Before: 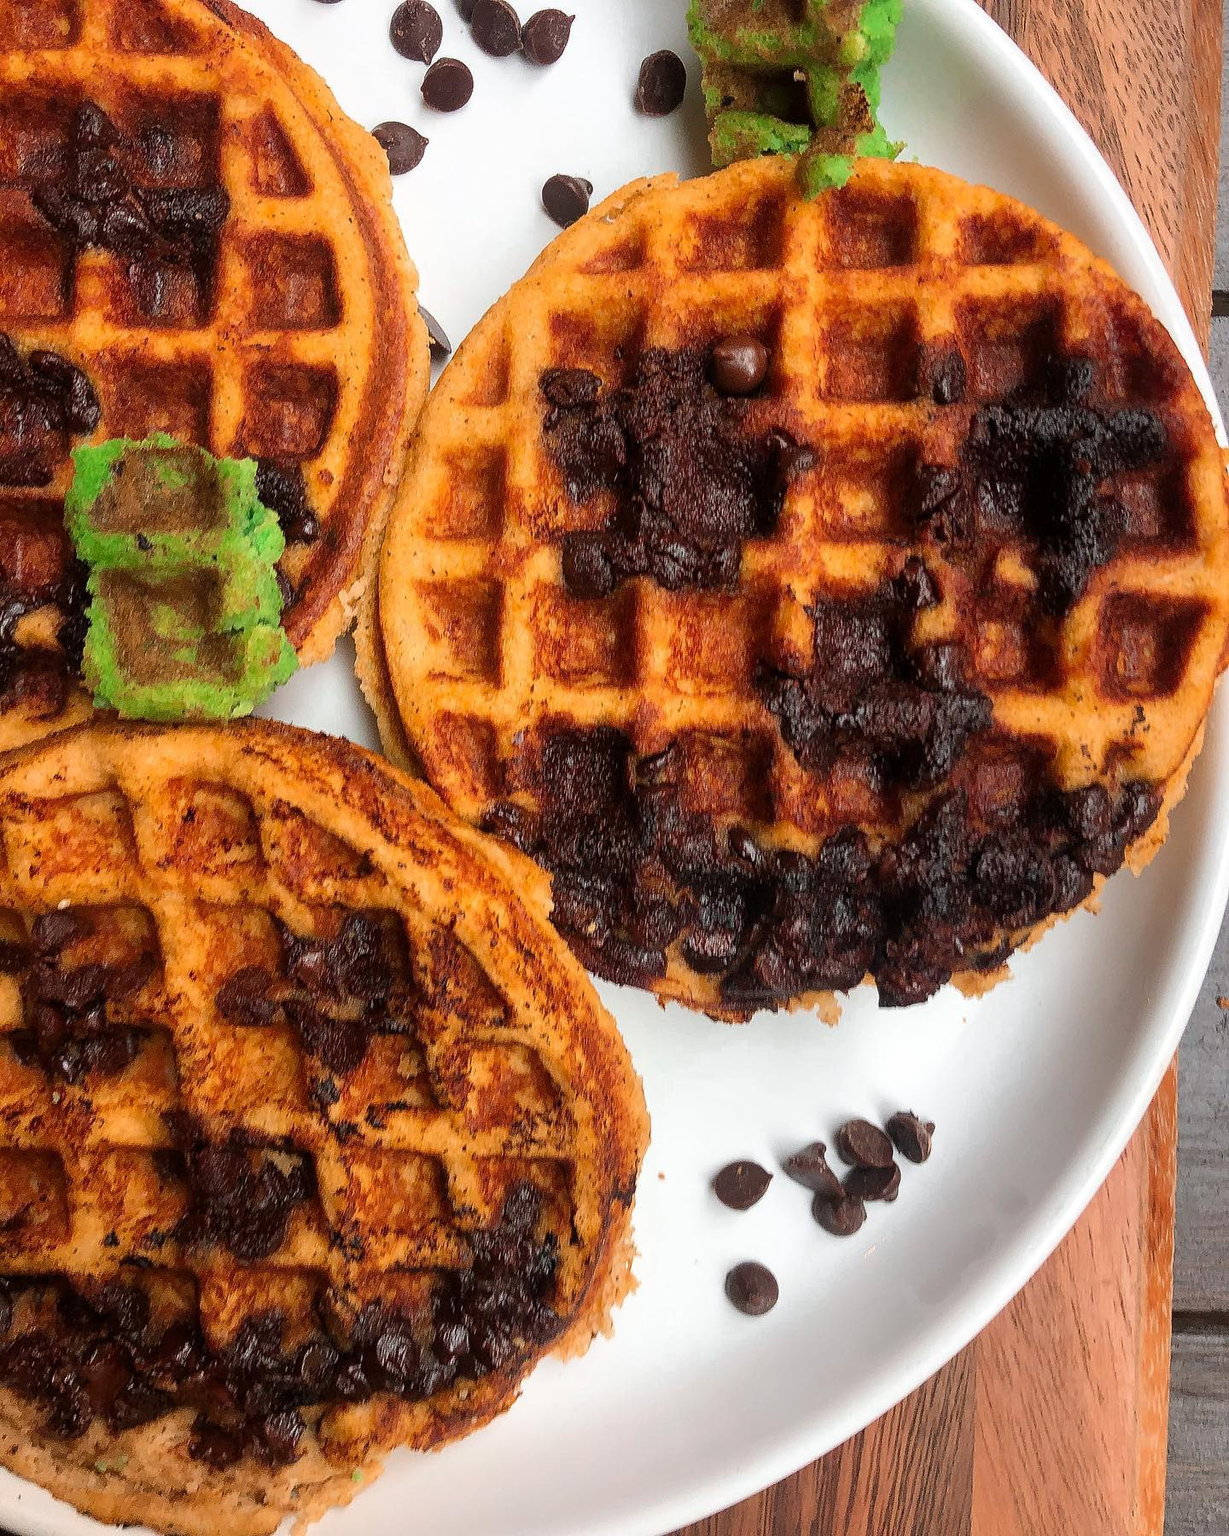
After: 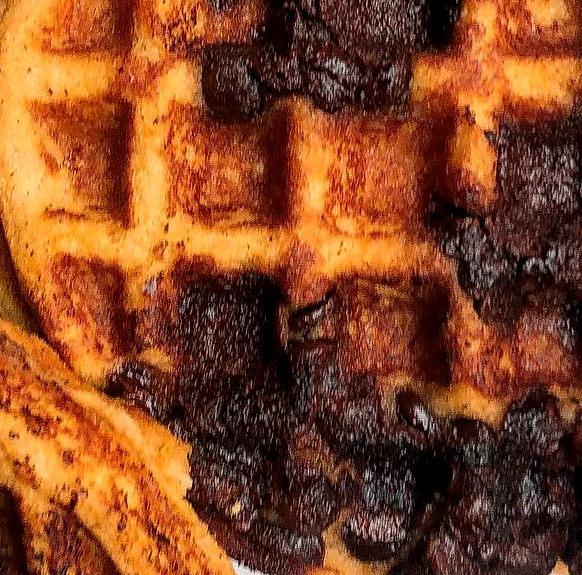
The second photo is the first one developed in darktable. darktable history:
crop: left 31.751%, top 32.172%, right 27.8%, bottom 35.83%
local contrast: highlights 25%, shadows 75%, midtone range 0.75
